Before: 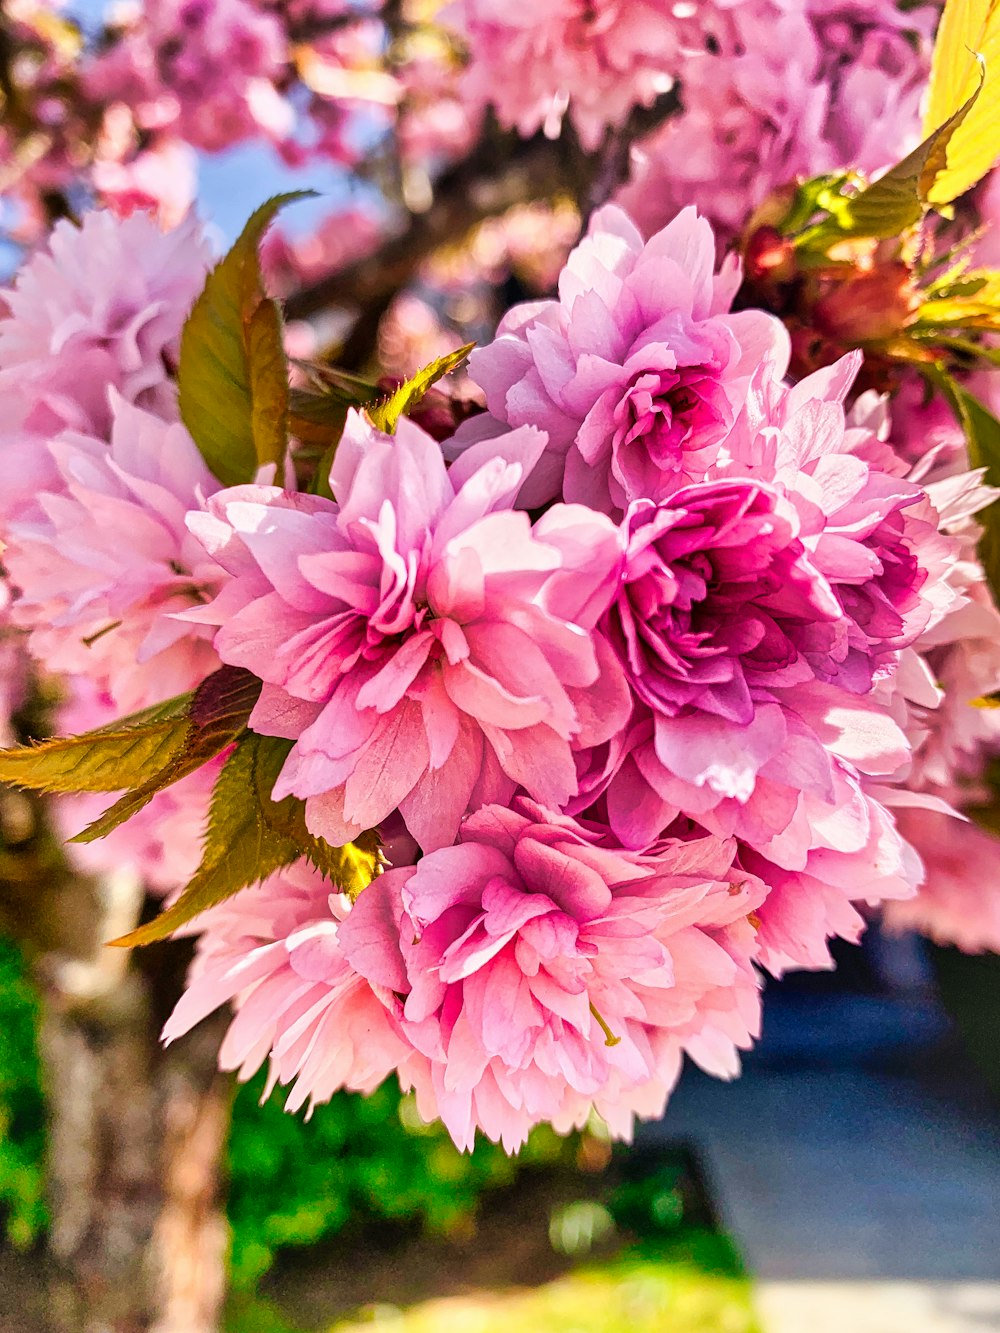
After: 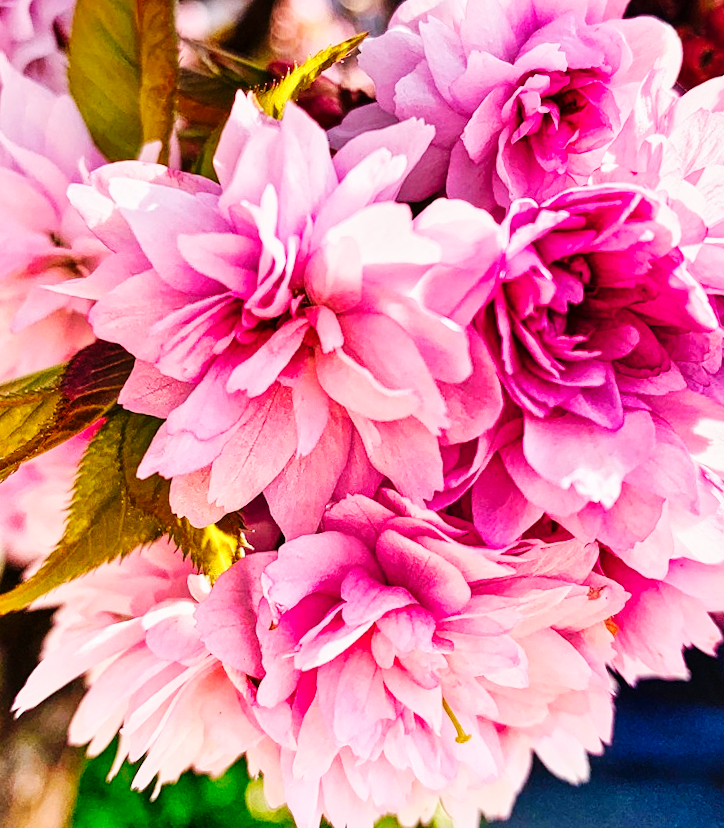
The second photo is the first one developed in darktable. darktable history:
base curve: curves: ch0 [(0, 0) (0.032, 0.025) (0.121, 0.166) (0.206, 0.329) (0.605, 0.79) (1, 1)], preserve colors none
crop and rotate: angle -3.4°, left 9.844%, top 21.183%, right 12.092%, bottom 11.862%
